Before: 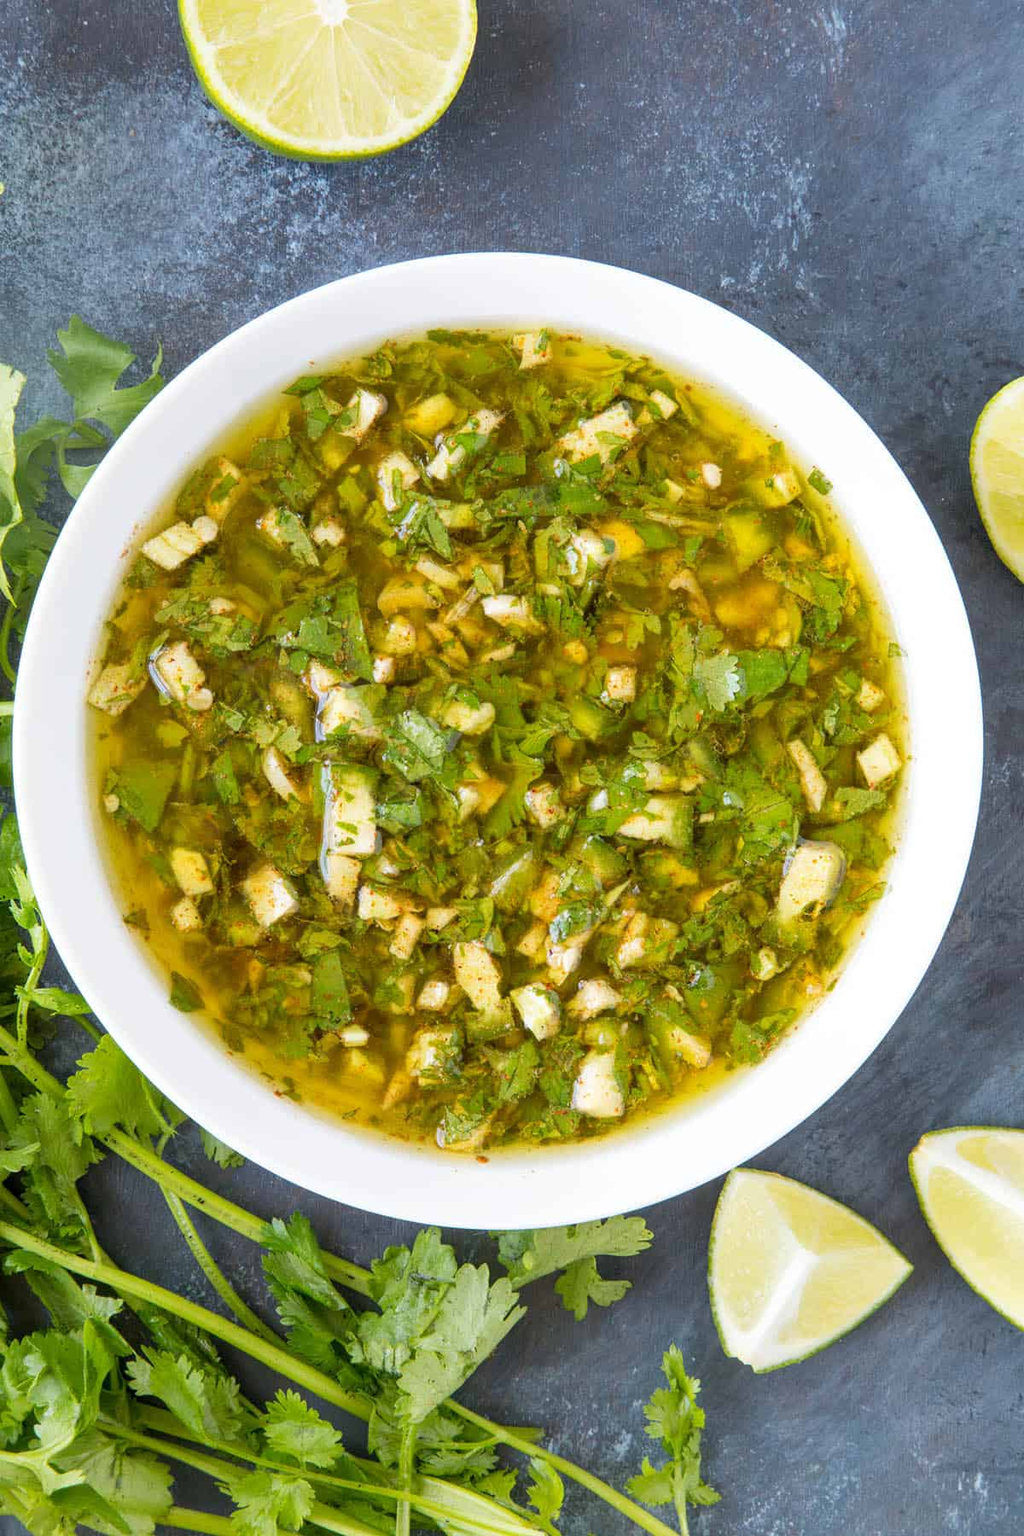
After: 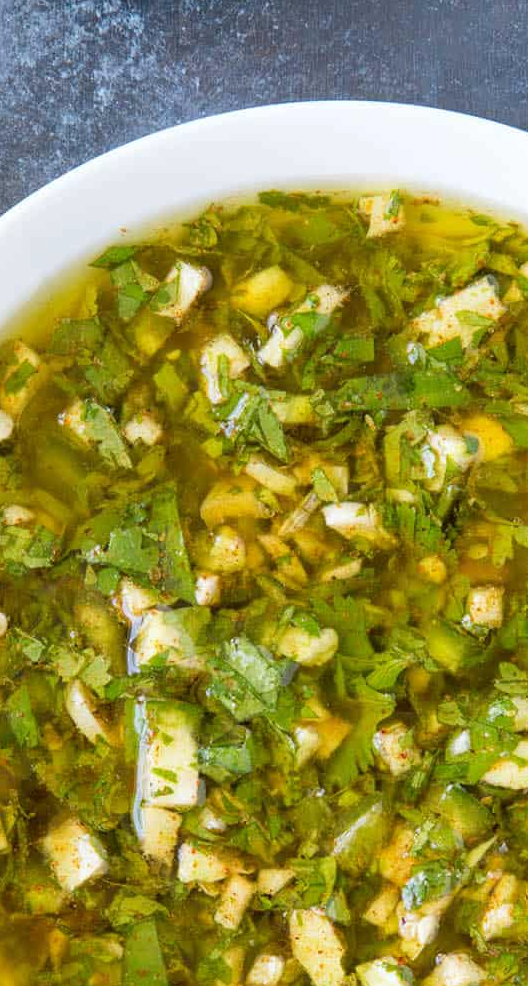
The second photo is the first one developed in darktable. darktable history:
crop: left 20.248%, top 10.86%, right 35.675%, bottom 34.321%
white balance: red 0.986, blue 1.01
